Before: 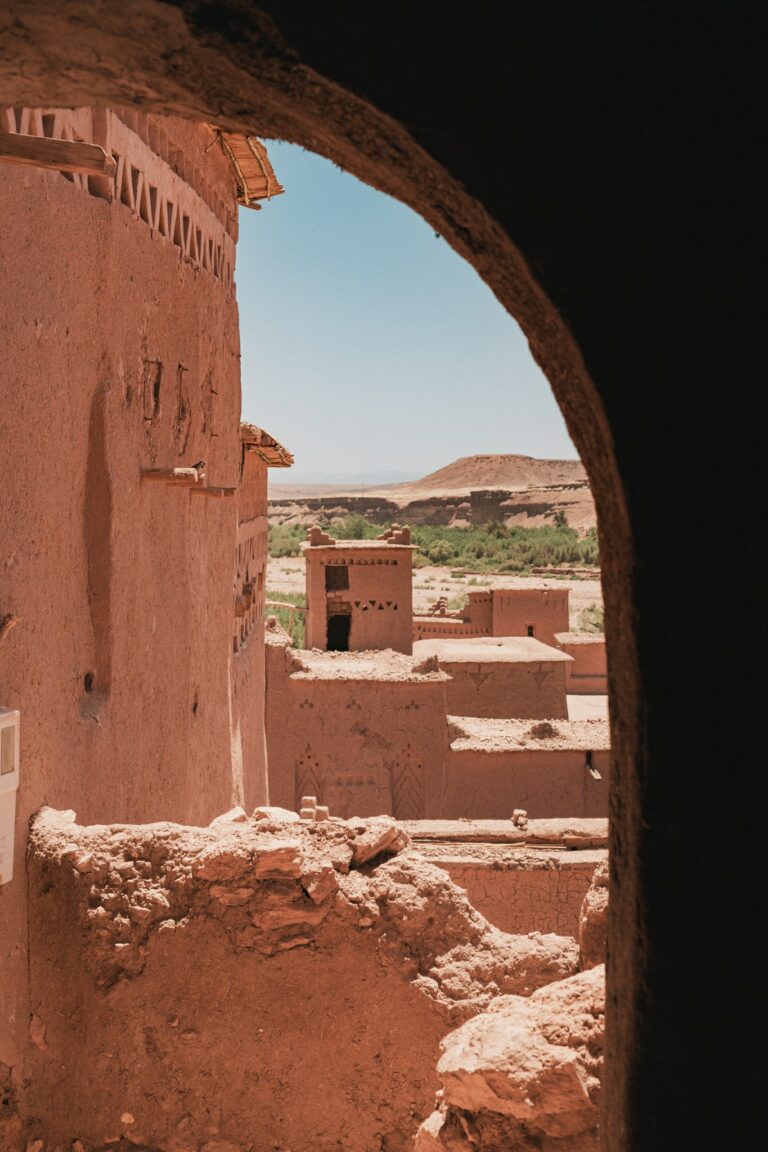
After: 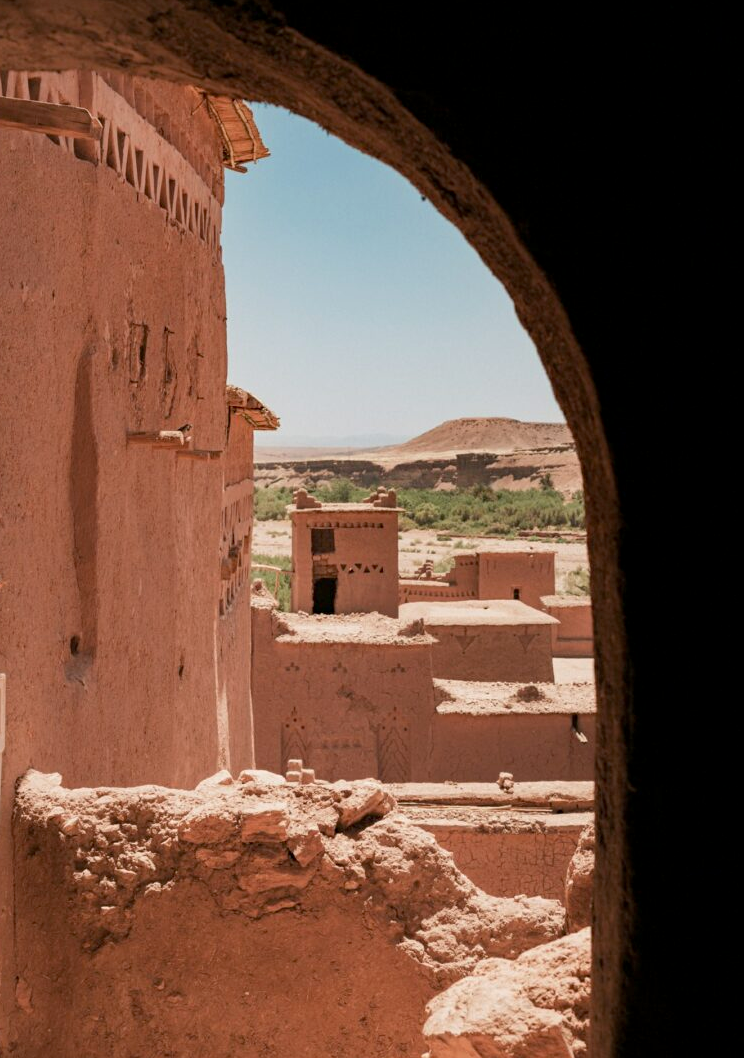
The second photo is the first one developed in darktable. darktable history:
exposure: black level correction 0.005, exposure 0.016 EV, compensate highlight preservation false
crop: left 1.855%, top 3.286%, right 1.249%, bottom 4.866%
